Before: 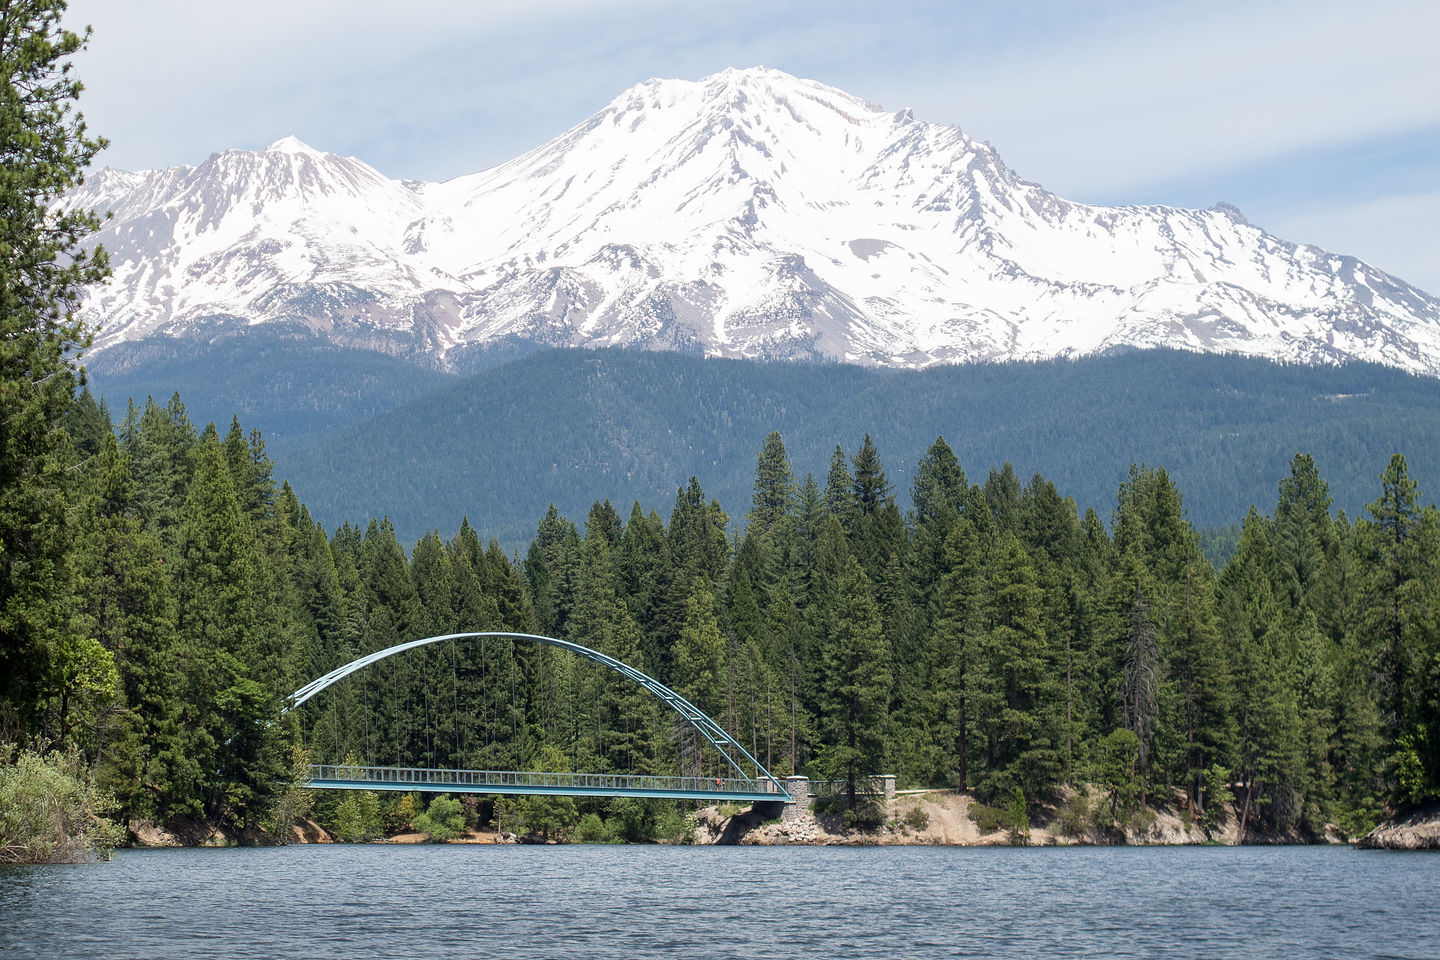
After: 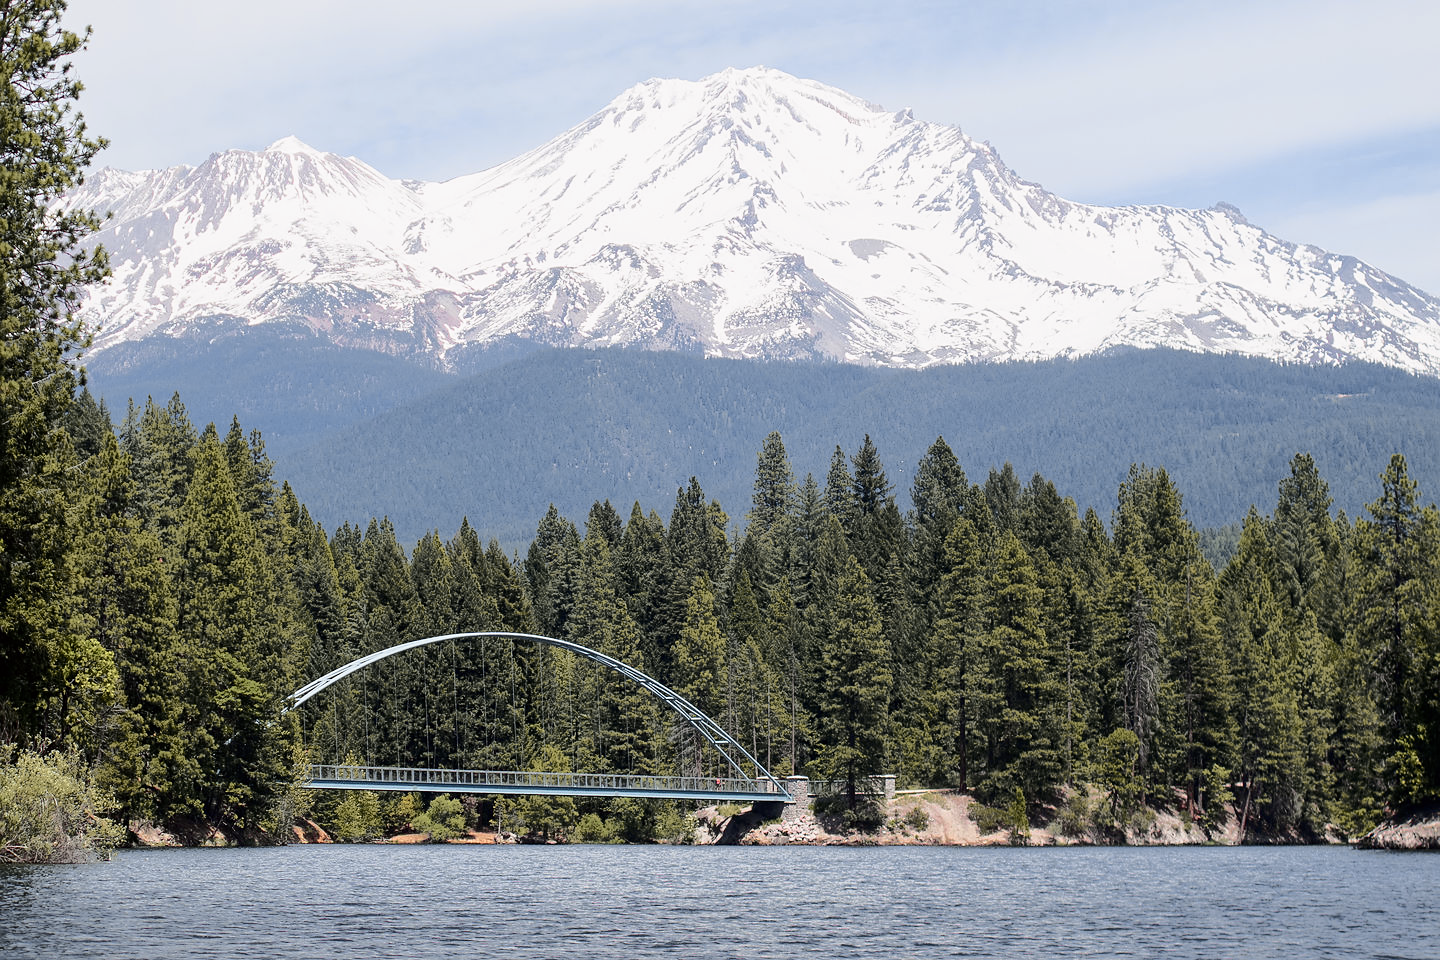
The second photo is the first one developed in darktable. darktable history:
color balance: mode lift, gamma, gain (sRGB)
sharpen: amount 0.2
tone curve: curves: ch0 [(0, 0) (0.104, 0.061) (0.239, 0.201) (0.327, 0.317) (0.401, 0.443) (0.489, 0.566) (0.65, 0.68) (0.832, 0.858) (1, 0.977)]; ch1 [(0, 0) (0.161, 0.092) (0.35, 0.33) (0.379, 0.401) (0.447, 0.476) (0.495, 0.499) (0.515, 0.518) (0.534, 0.557) (0.602, 0.625) (0.712, 0.706) (1, 1)]; ch2 [(0, 0) (0.359, 0.372) (0.437, 0.437) (0.502, 0.501) (0.55, 0.534) (0.592, 0.601) (0.647, 0.64) (1, 1)], color space Lab, independent channels, preserve colors none
